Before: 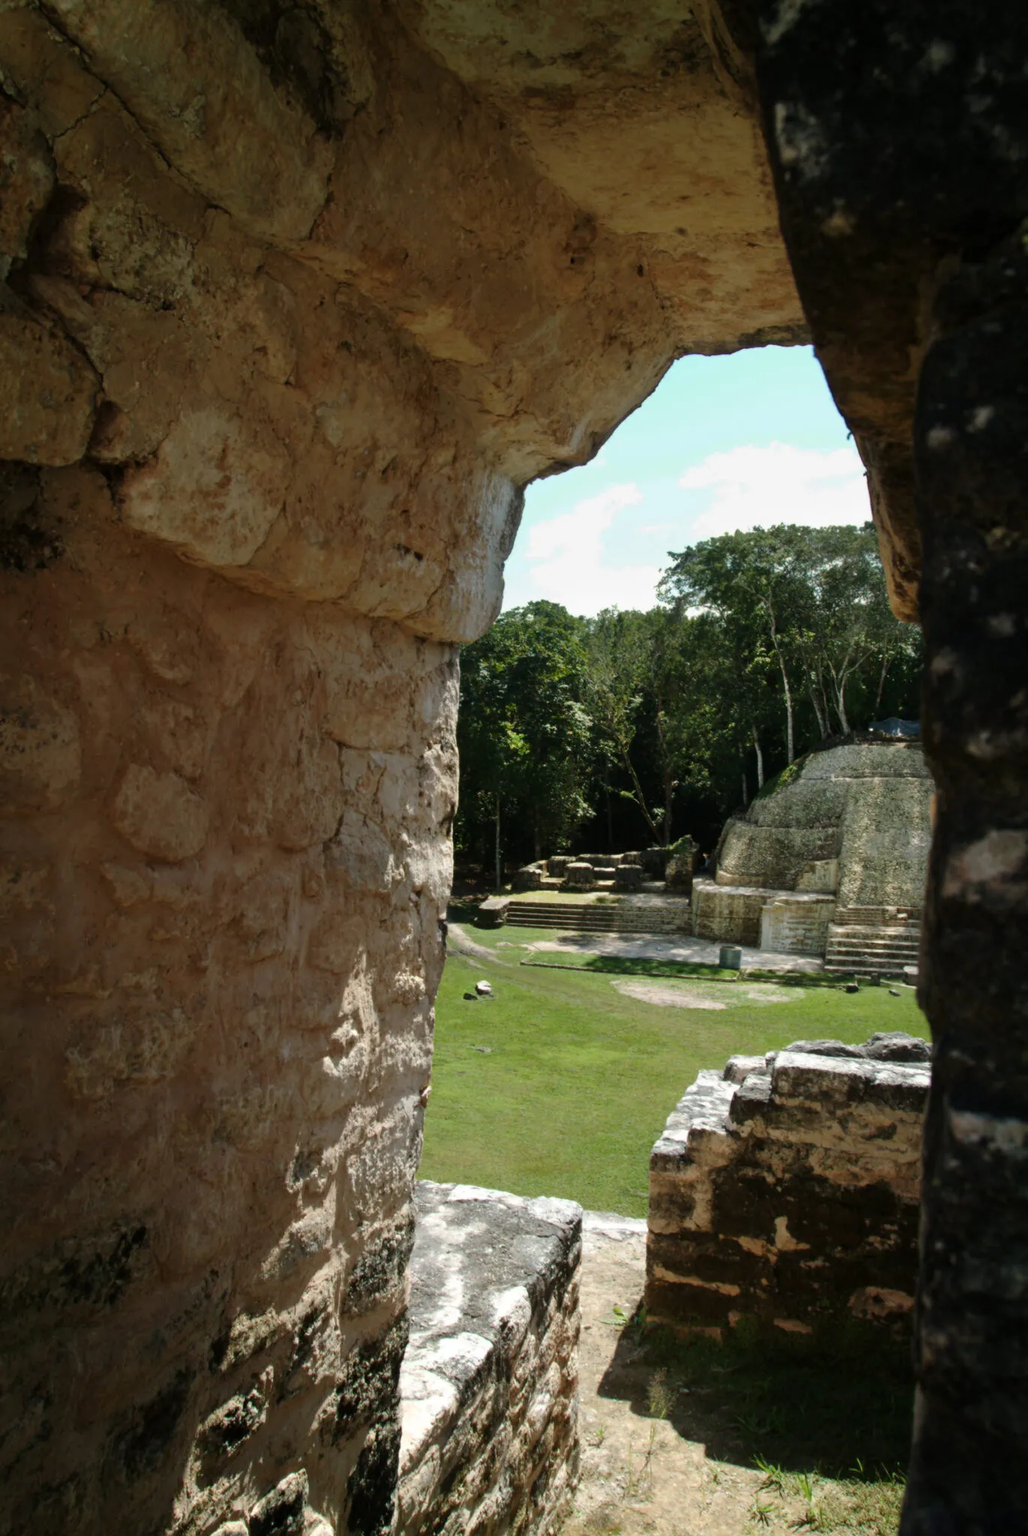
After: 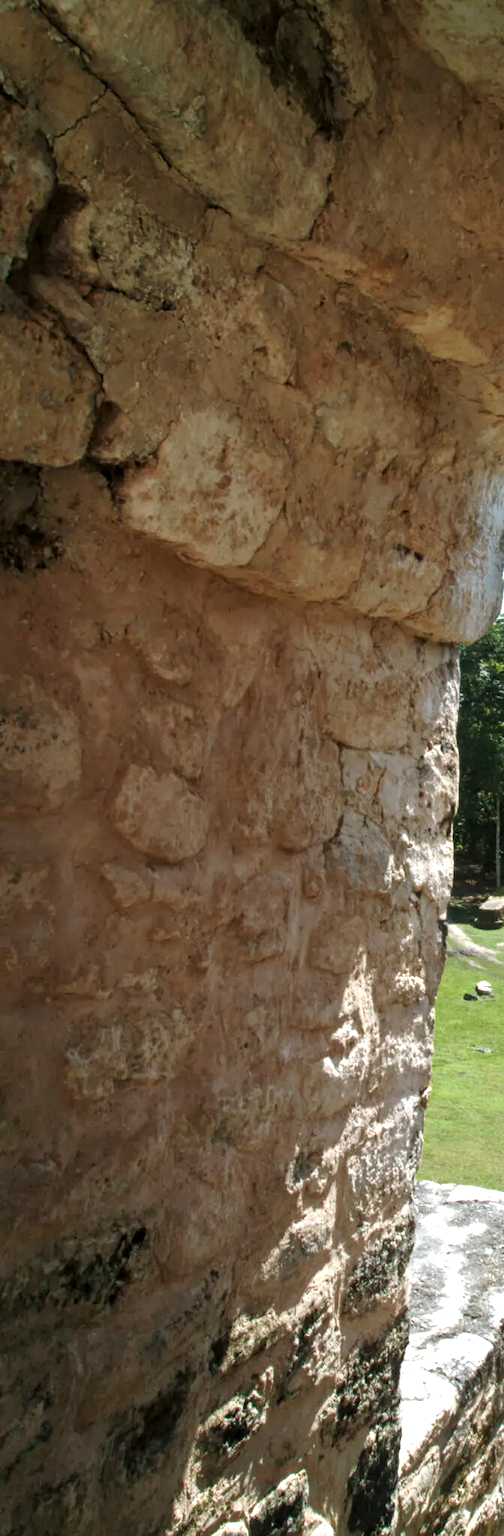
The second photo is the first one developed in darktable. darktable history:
color correction: highlights a* -0.137, highlights b* -5.91, shadows a* -0.137, shadows b* -0.137
white balance: emerald 1
local contrast: on, module defaults
exposure: black level correction 0, exposure 0.7 EV, compensate exposure bias true, compensate highlight preservation false
crop and rotate: left 0%, top 0%, right 50.845%
shadows and highlights: shadows 43.06, highlights 6.94
